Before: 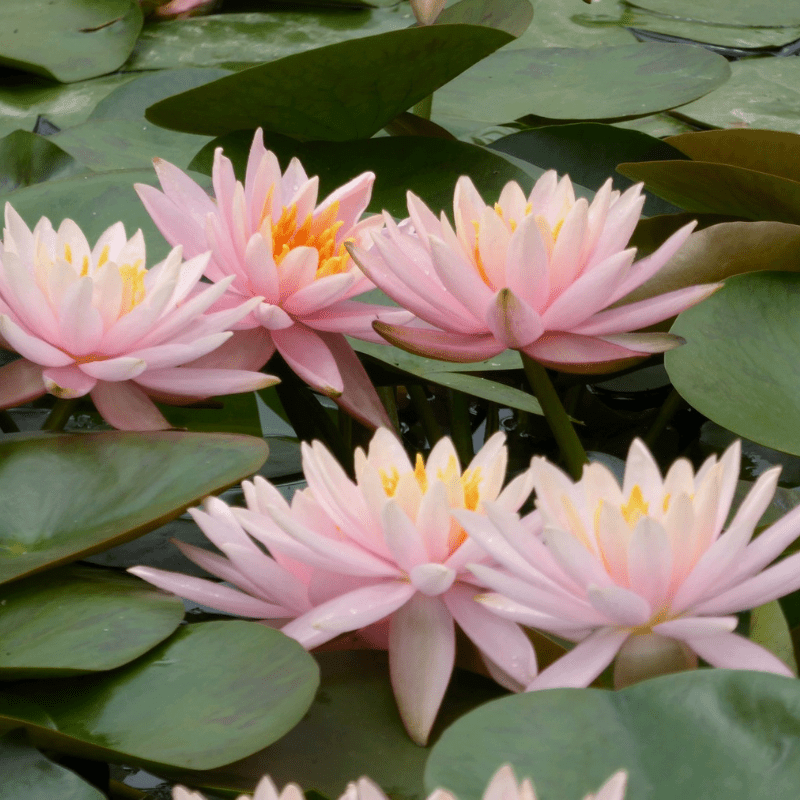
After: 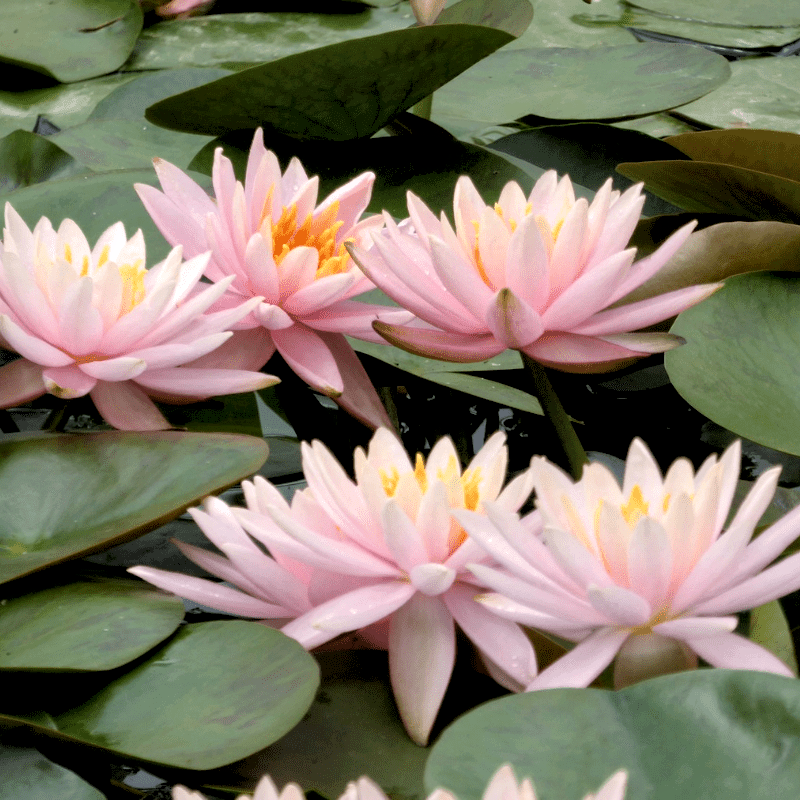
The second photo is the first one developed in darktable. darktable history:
contrast brightness saturation: contrast 0.01, saturation -0.05
local contrast: mode bilateral grid, contrast 20, coarseness 50, detail 150%, midtone range 0.2
rgb levels: levels [[0.013, 0.434, 0.89], [0, 0.5, 1], [0, 0.5, 1]]
